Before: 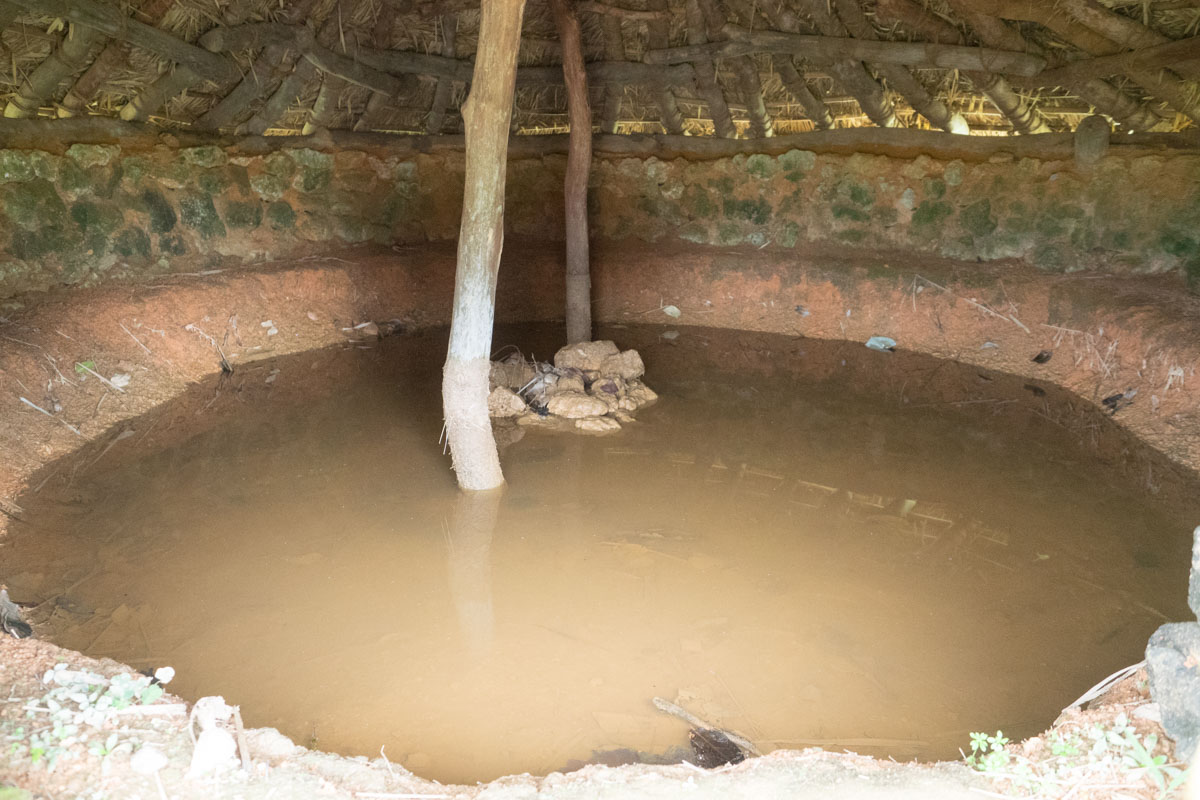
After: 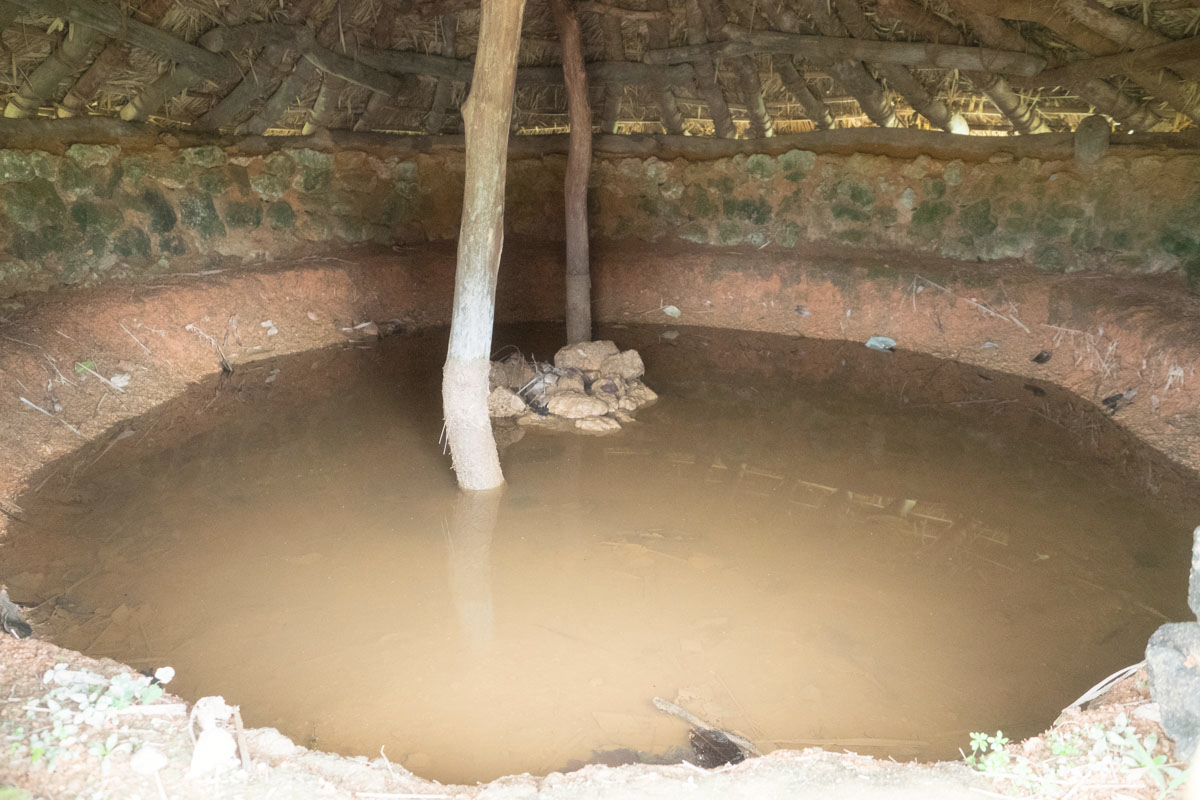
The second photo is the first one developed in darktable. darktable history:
contrast brightness saturation: saturation -0.07
haze removal: strength -0.112, compatibility mode true, adaptive false
